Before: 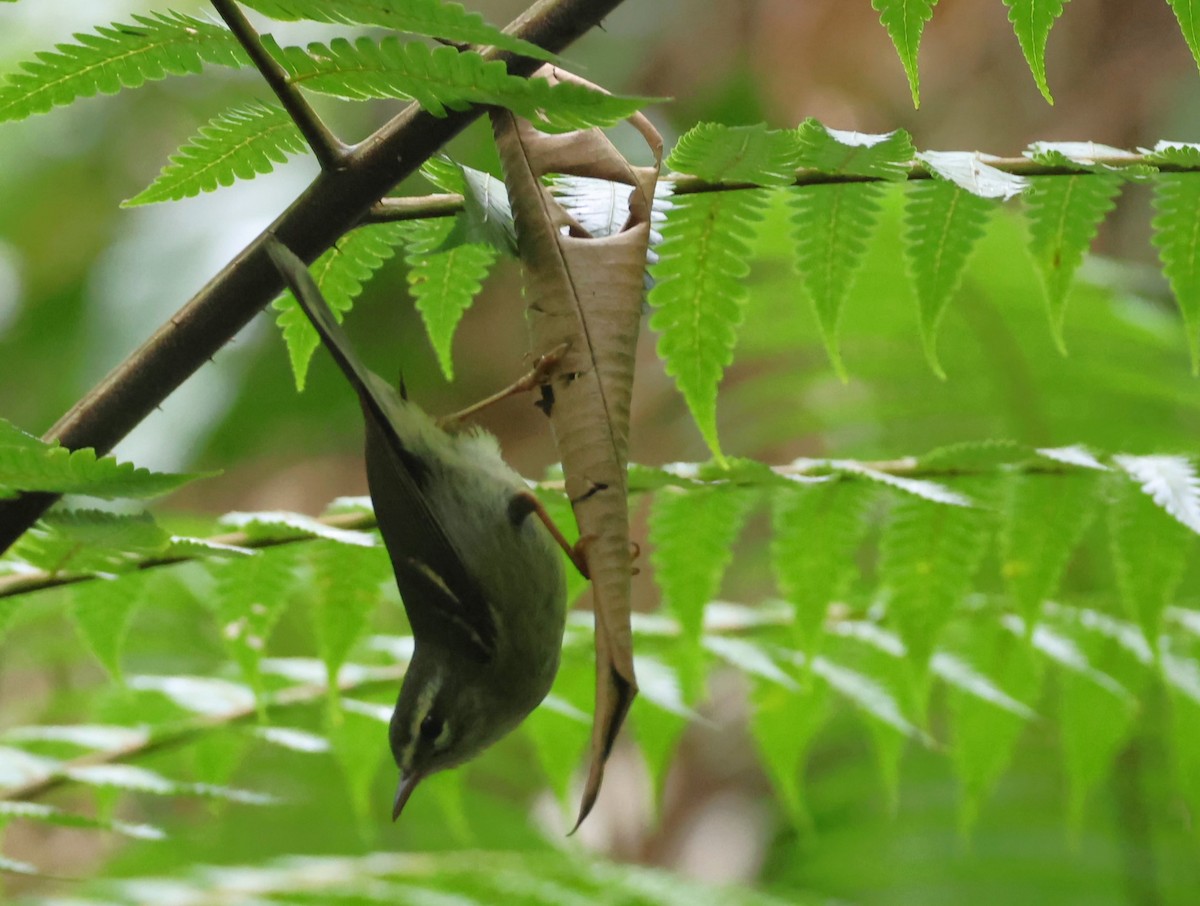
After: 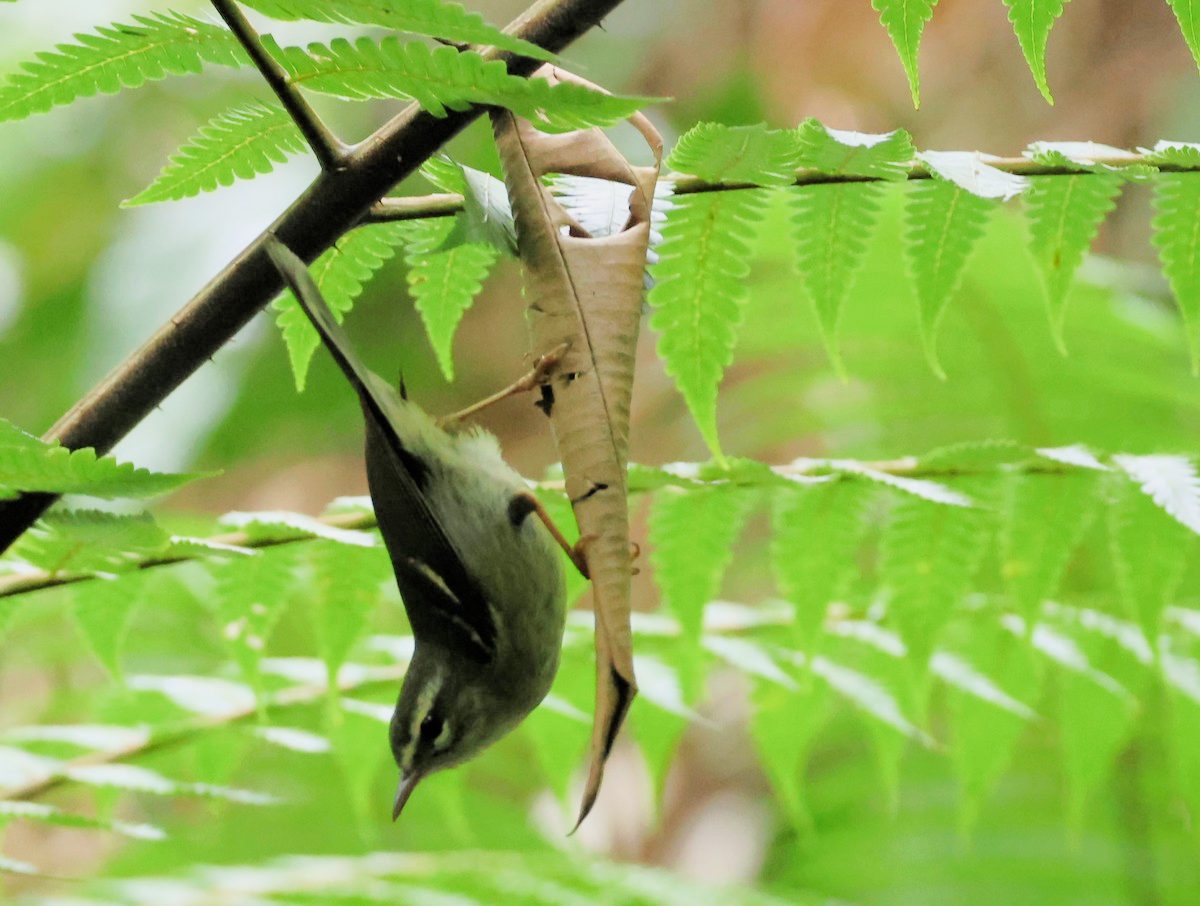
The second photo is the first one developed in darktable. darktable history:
exposure: black level correction 0, exposure 1.1 EV, compensate exposure bias true, compensate highlight preservation false
filmic rgb: black relative exposure -4.38 EV, white relative exposure 4.56 EV, hardness 2.37, contrast 1.05
